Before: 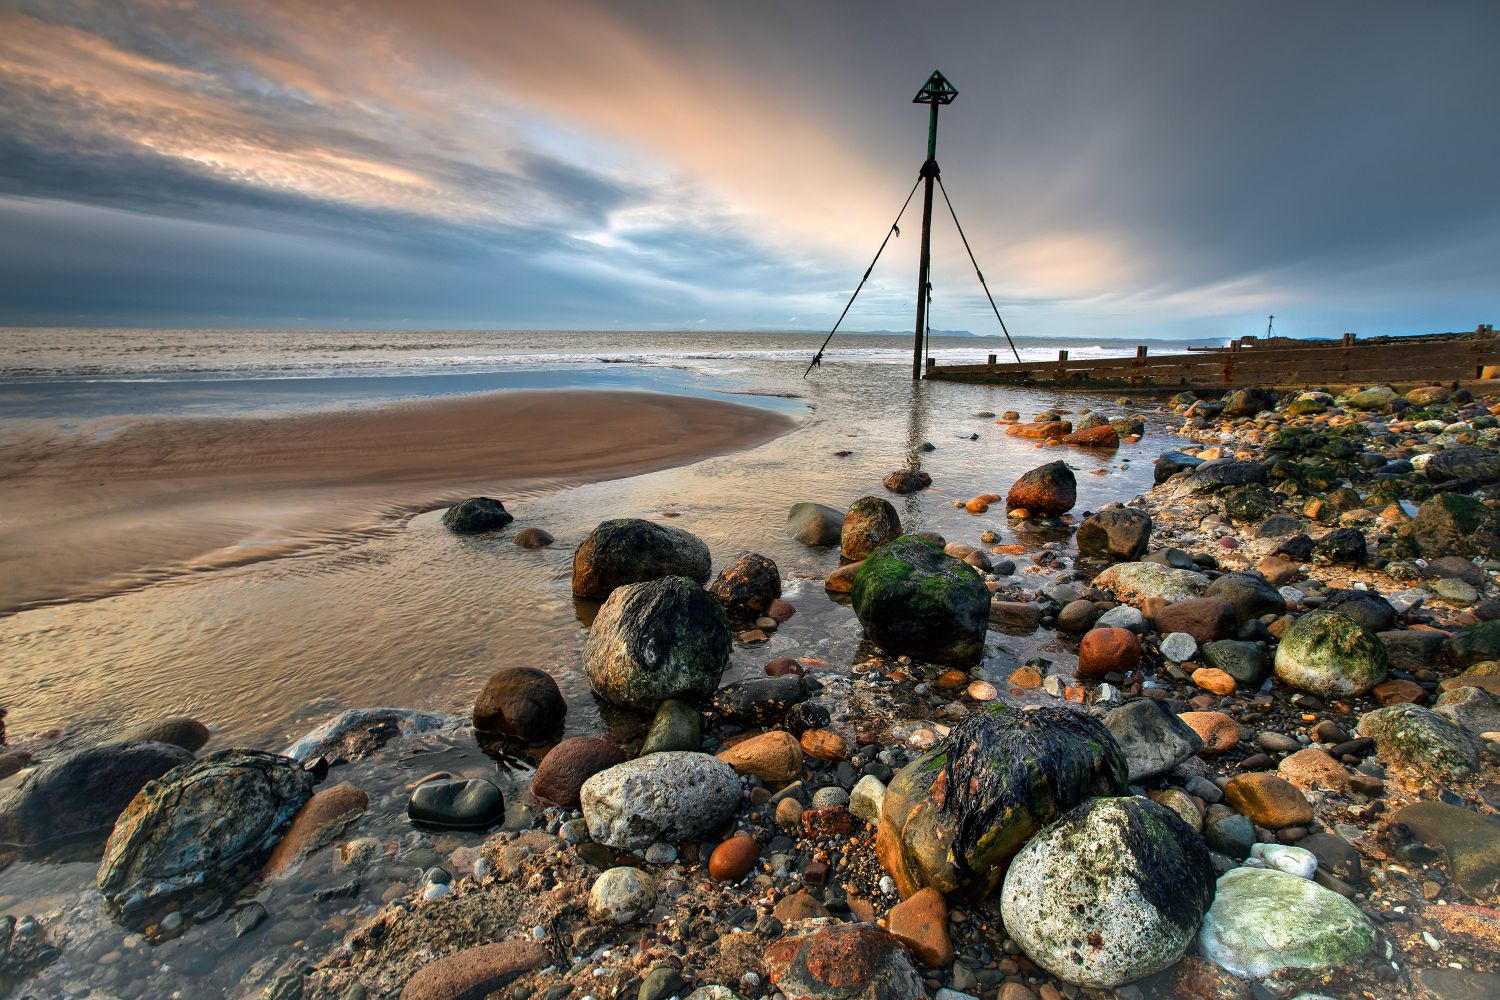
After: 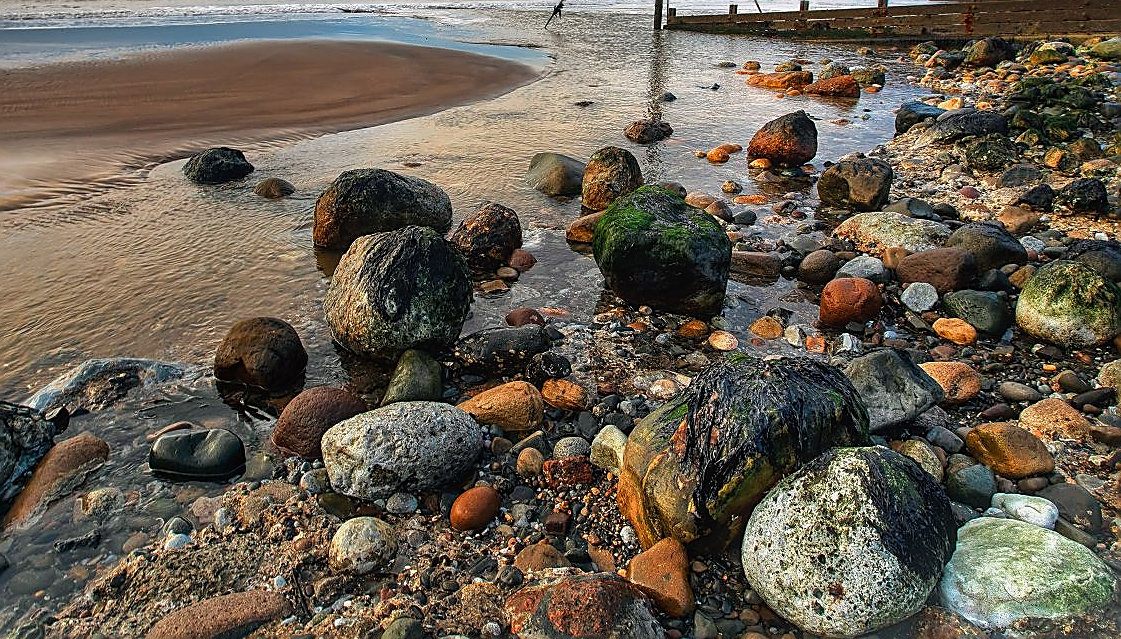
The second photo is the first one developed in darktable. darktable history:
sharpen: radius 1.411, amount 1.247, threshold 0.699
crop and rotate: left 17.322%, top 35.067%, right 7.903%, bottom 0.993%
local contrast: detail 110%
